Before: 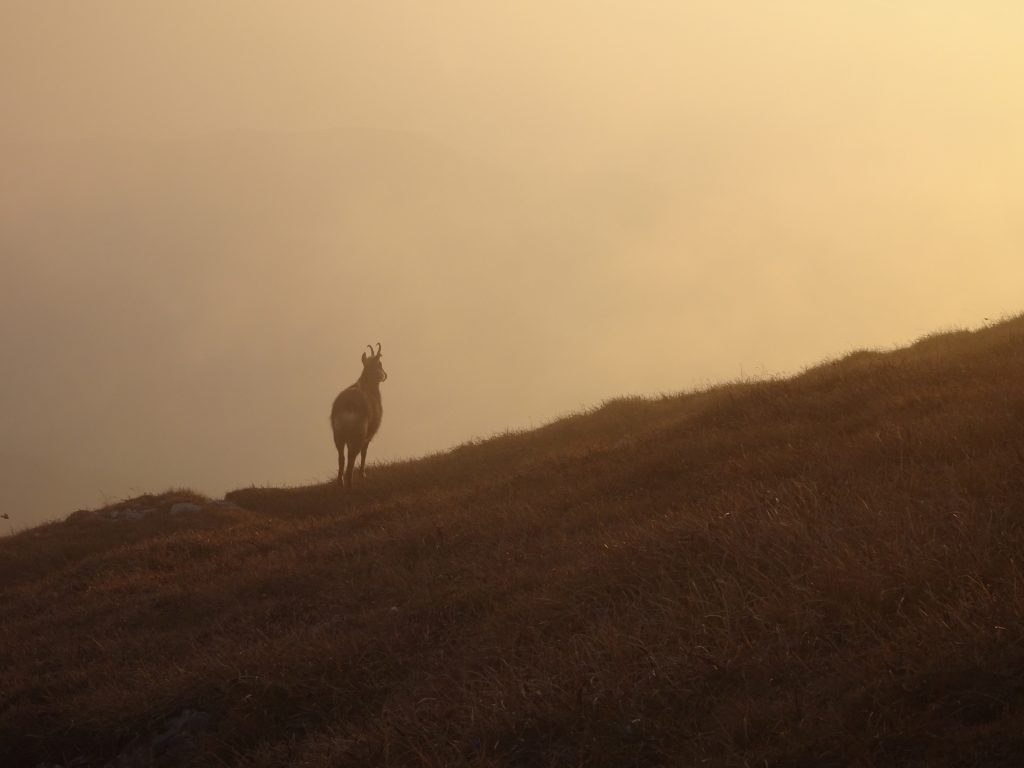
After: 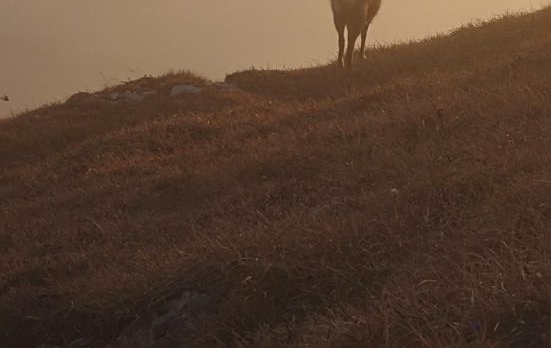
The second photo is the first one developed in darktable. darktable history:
color balance rgb: perceptual saturation grading › global saturation 0.297%, contrast -9.85%
crop and rotate: top 54.444%, right 46.125%, bottom 0.208%
exposure: exposure 0.376 EV, compensate highlight preservation false
sharpen: on, module defaults
contrast brightness saturation: contrast -0.092, saturation -0.093
local contrast: on, module defaults
